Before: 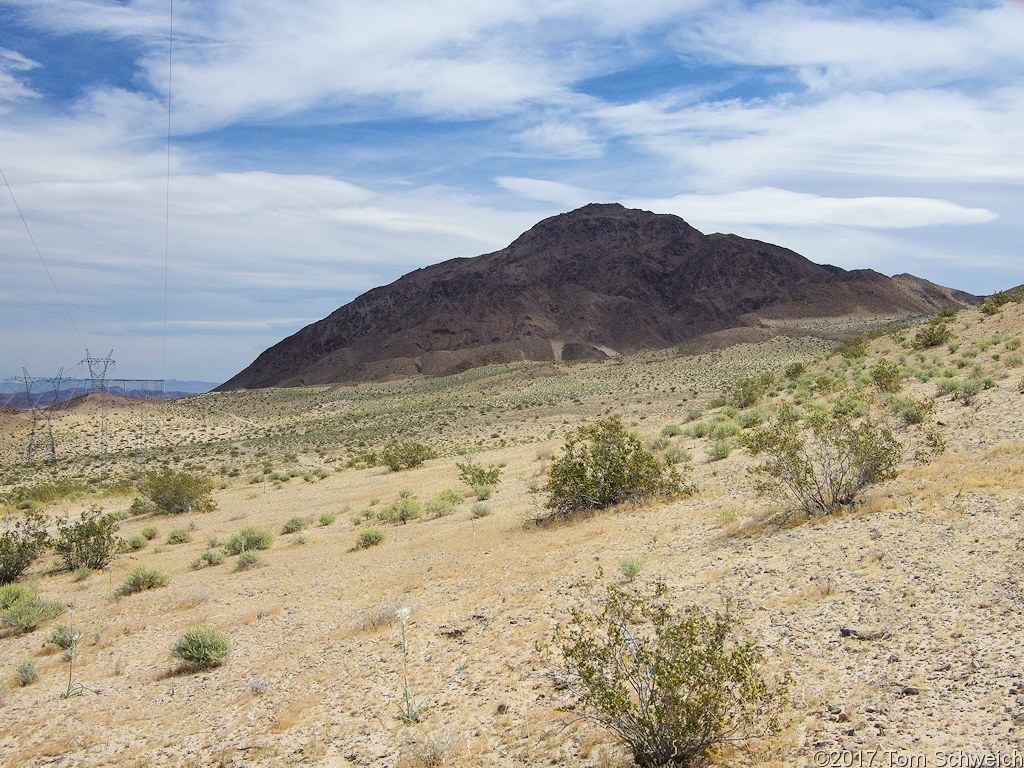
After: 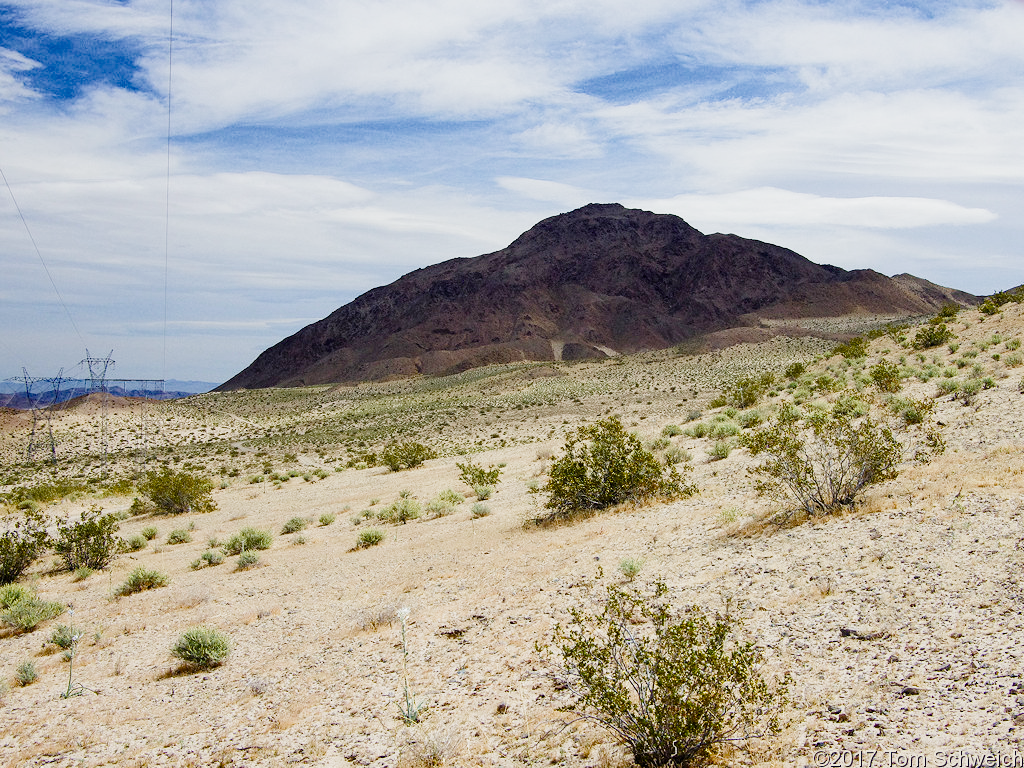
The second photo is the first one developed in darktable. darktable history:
color balance rgb: shadows lift › hue 85.34°, linear chroma grading › mid-tones 7.207%, perceptual saturation grading › global saturation 25.847%, perceptual saturation grading › highlights -50.342%, perceptual saturation grading › shadows 30.014%, global vibrance 15.743%, saturation formula JzAzBz (2021)
filmic rgb: middle gray luminance 21.68%, black relative exposure -14.07 EV, white relative exposure 2.97 EV, target black luminance 0%, hardness 8.75, latitude 59.74%, contrast 1.207, highlights saturation mix 5.16%, shadows ↔ highlights balance 41.12%, color science v4 (2020)
